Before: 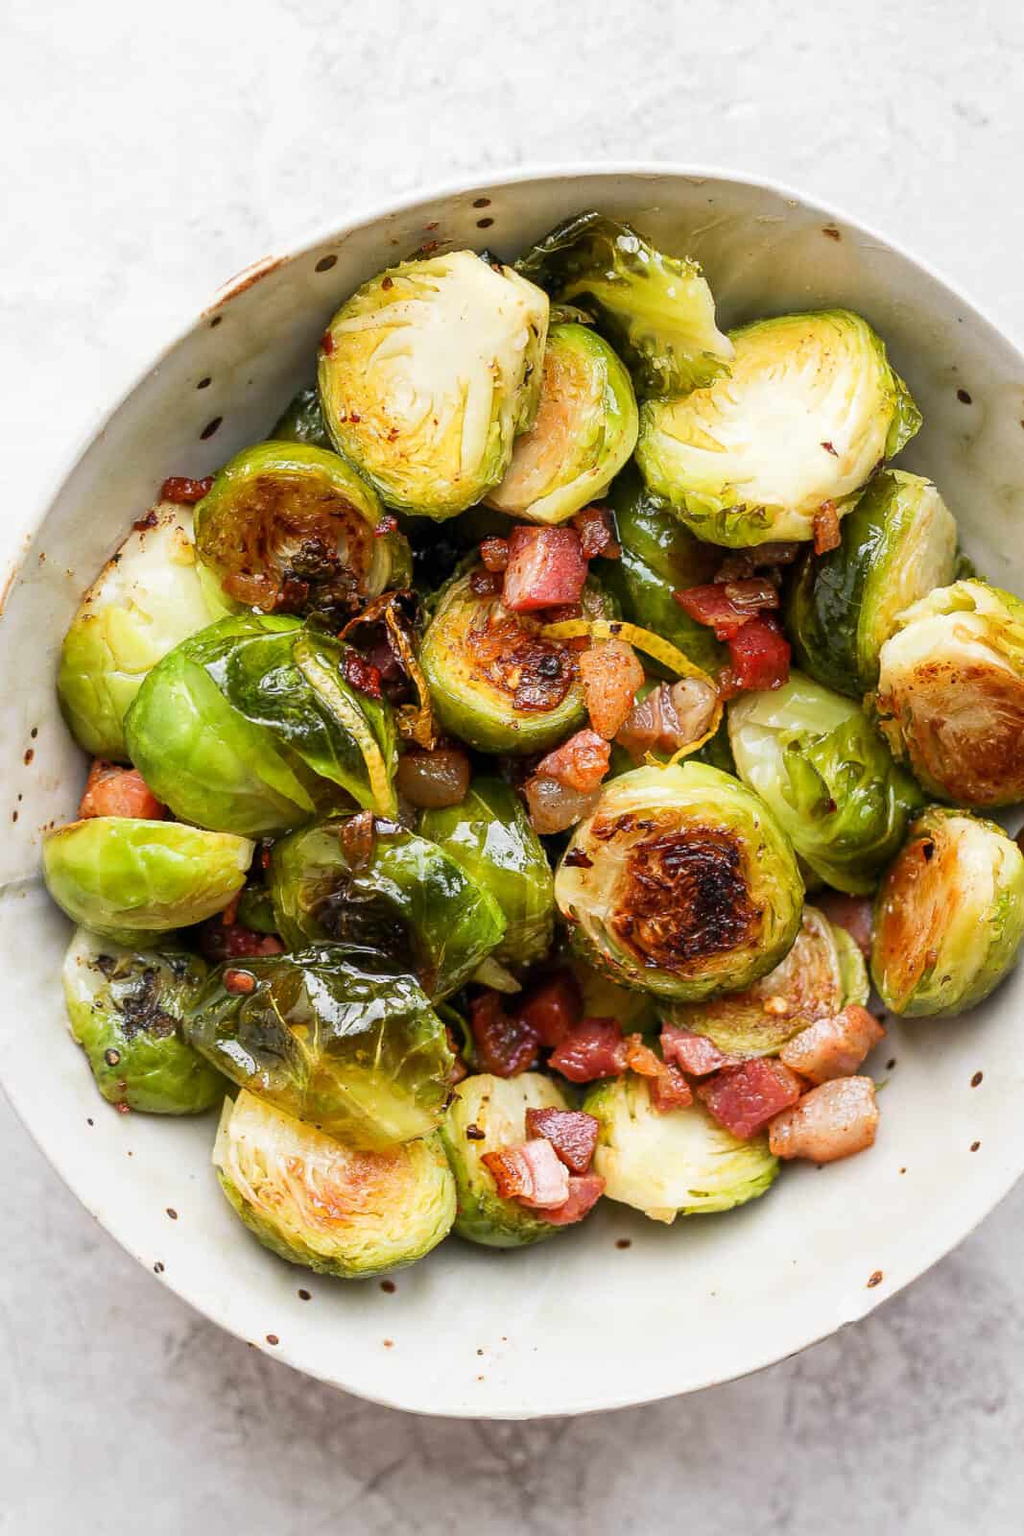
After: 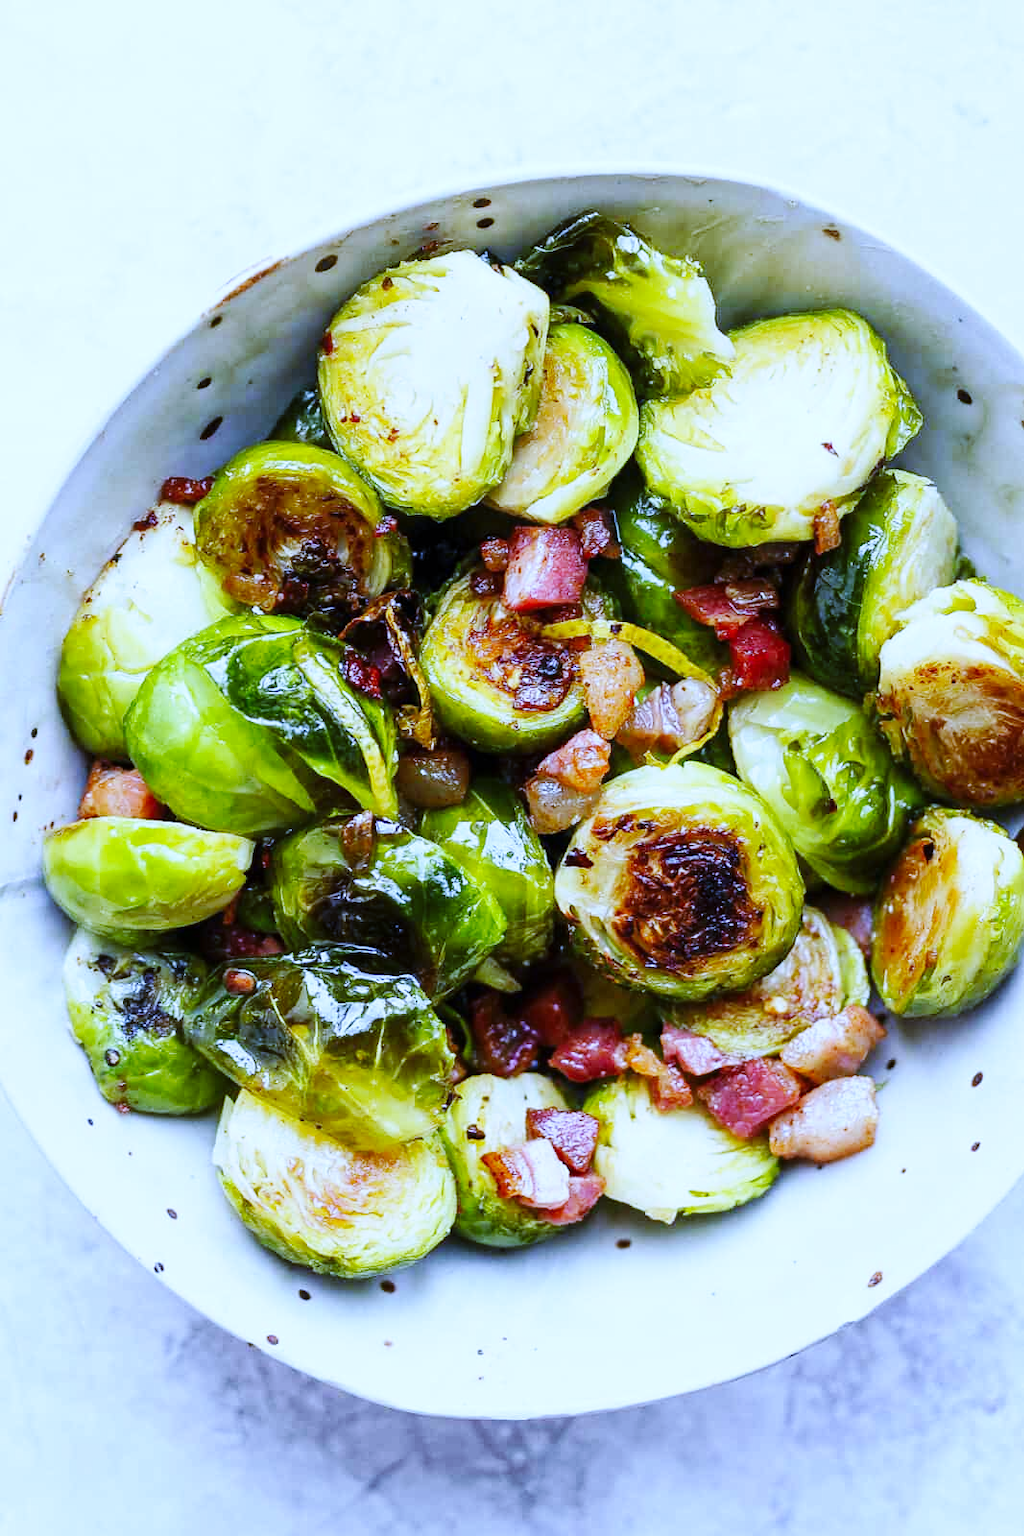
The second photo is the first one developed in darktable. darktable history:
base curve: curves: ch0 [(0, 0) (0.032, 0.025) (0.121, 0.166) (0.206, 0.329) (0.605, 0.79) (1, 1)], preserve colors none
white balance: red 0.766, blue 1.537
